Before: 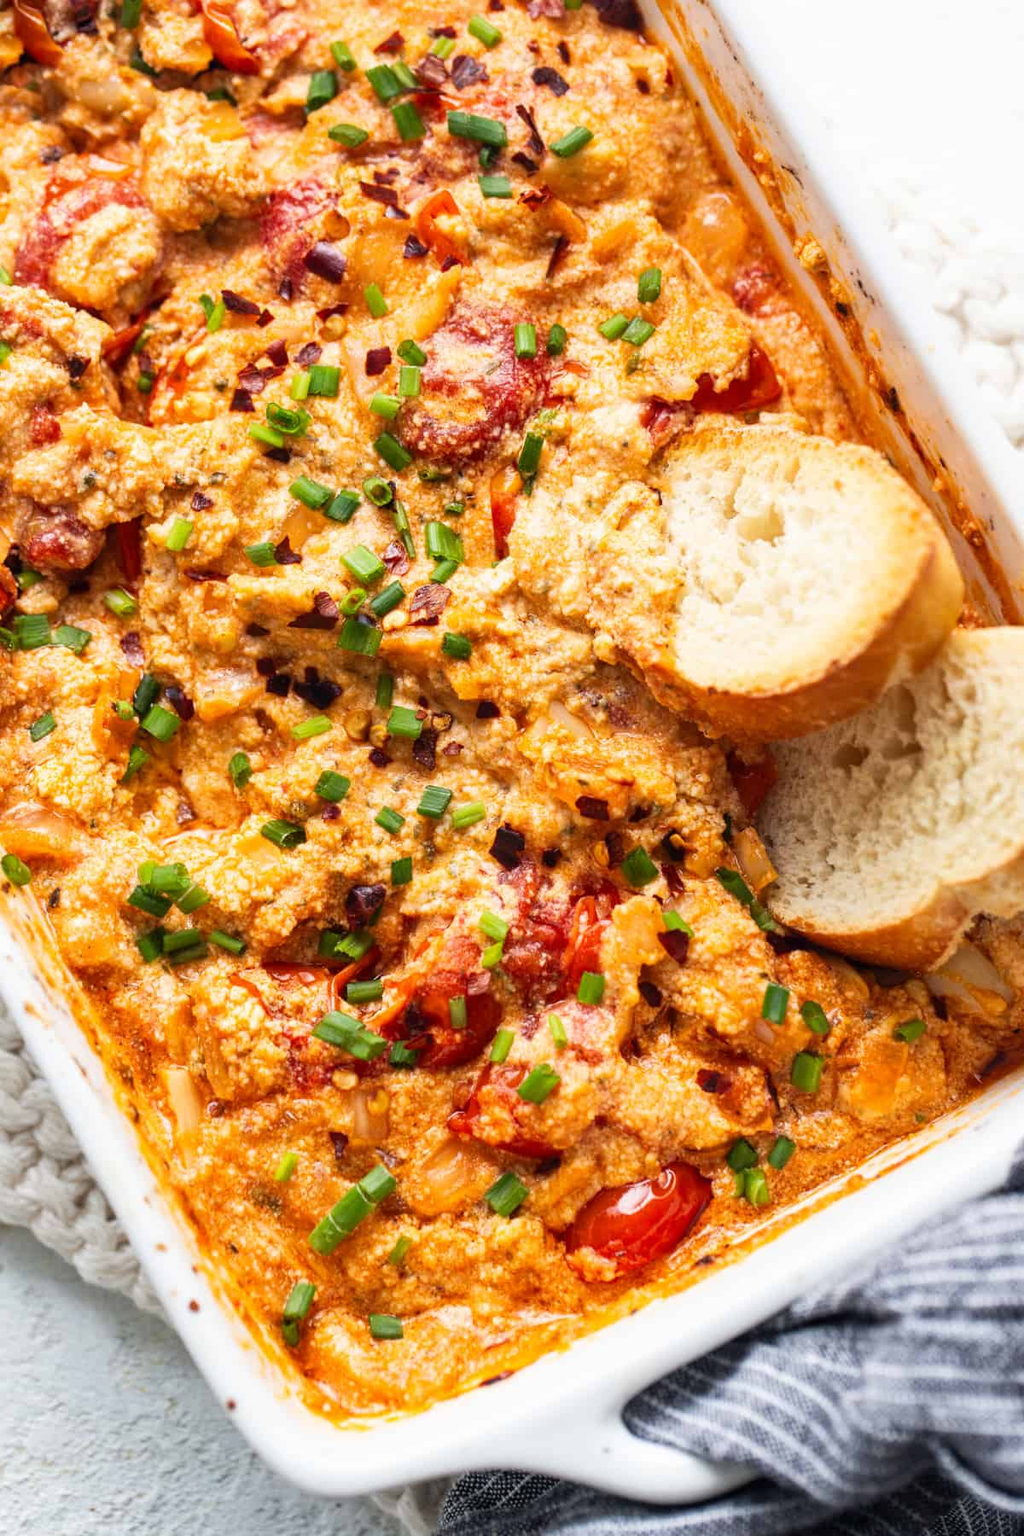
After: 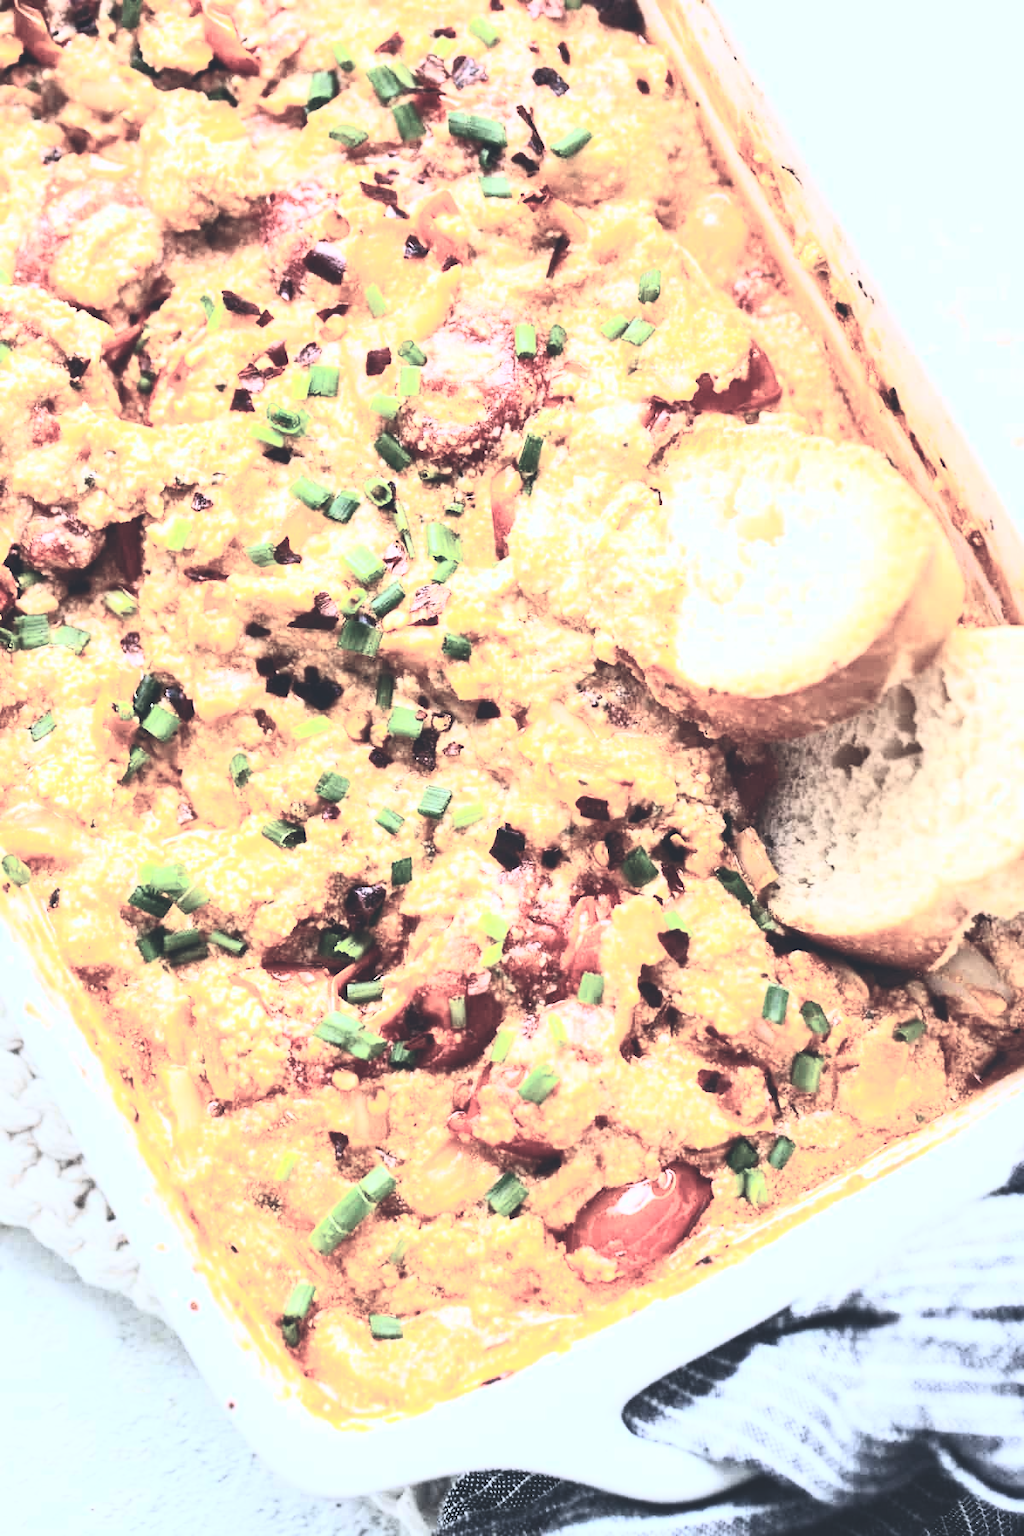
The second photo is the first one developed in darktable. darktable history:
color calibration: x 0.37, y 0.382, temperature 4319.26 K
contrast brightness saturation: contrast 0.912, brightness 0.197
exposure: black level correction -0.087, compensate exposure bias true, compensate highlight preservation false
